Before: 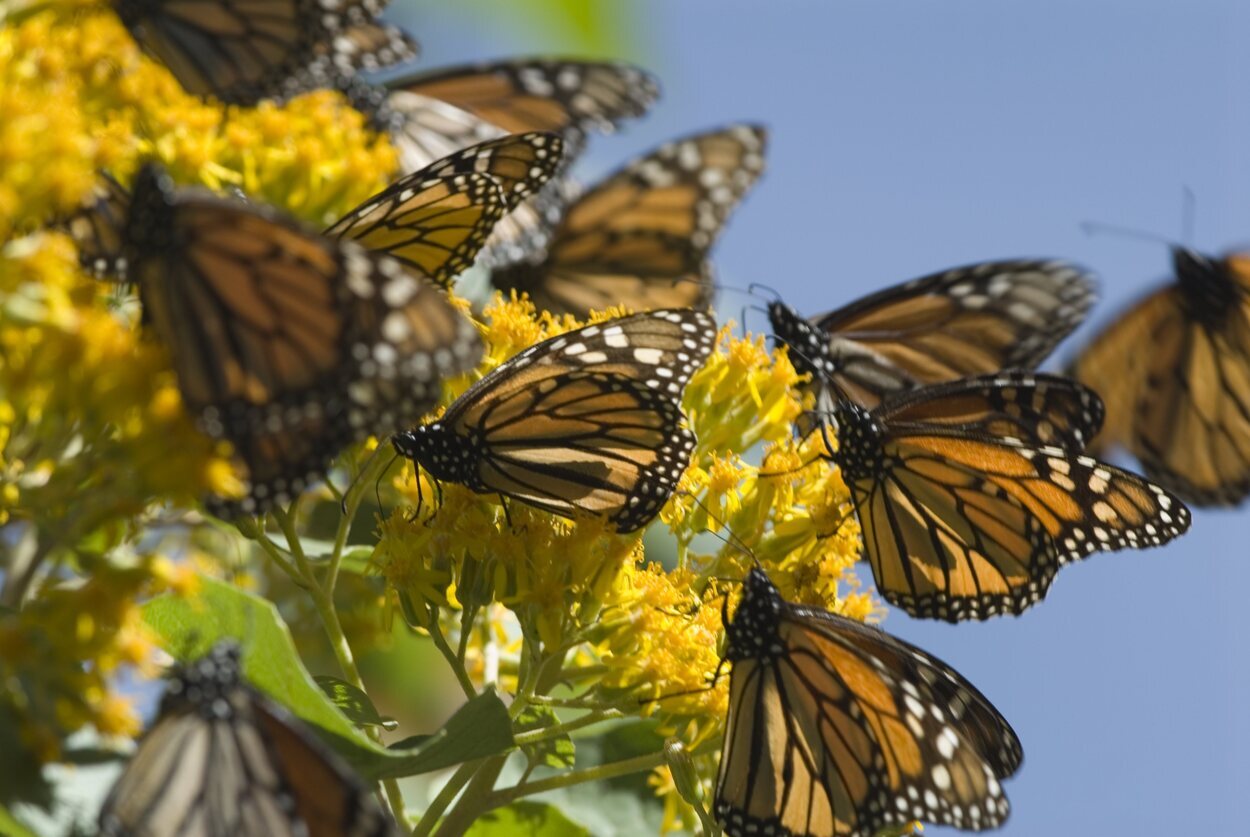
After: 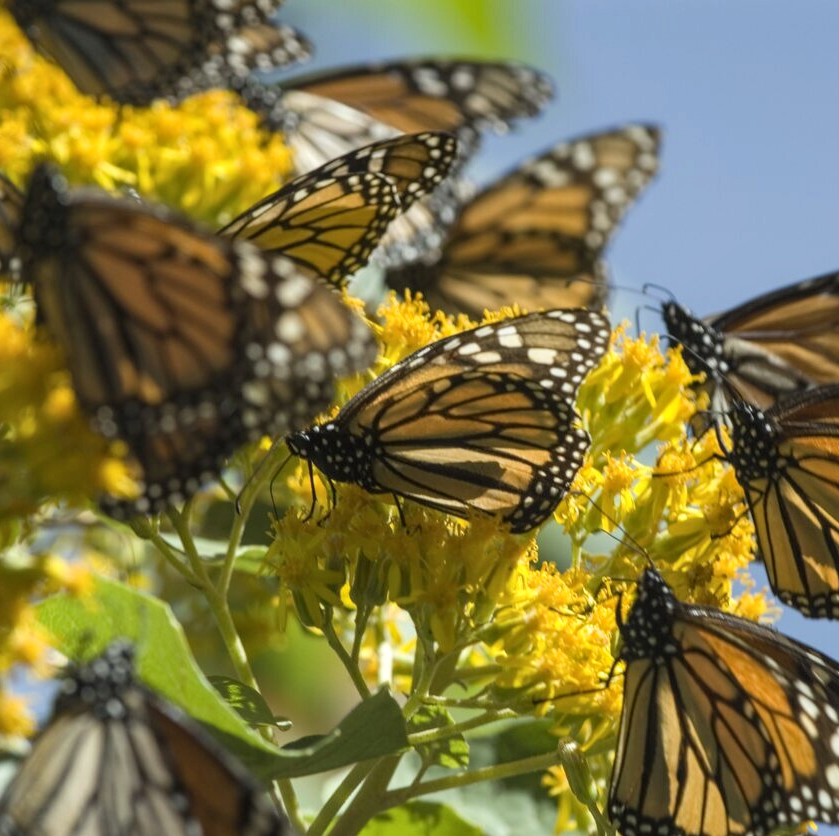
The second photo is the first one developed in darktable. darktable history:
contrast brightness saturation: contrast 0.054, brightness 0.06, saturation 0.007
color correction: highlights a* -2.68, highlights b* 2.45
local contrast: on, module defaults
crop and rotate: left 8.577%, right 24.291%
